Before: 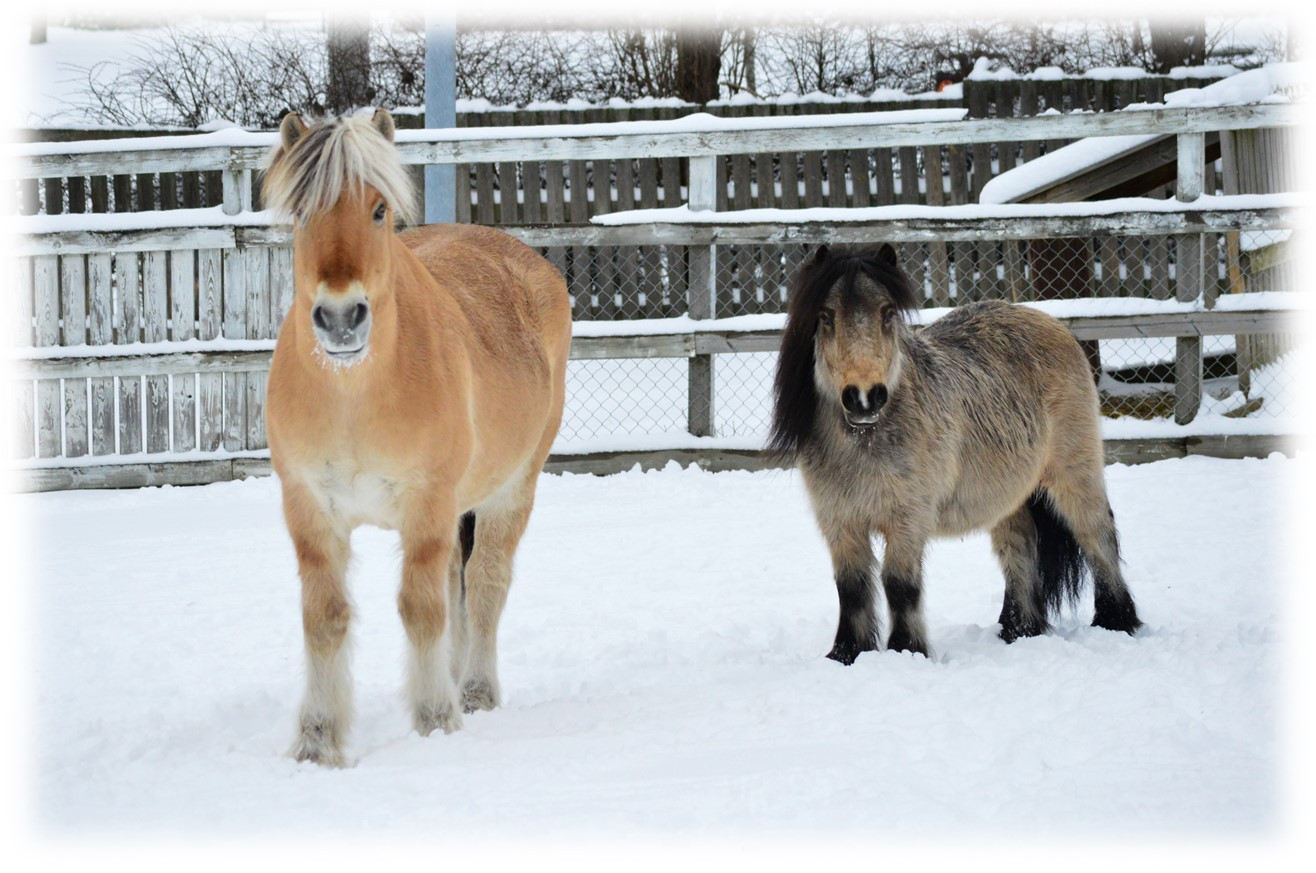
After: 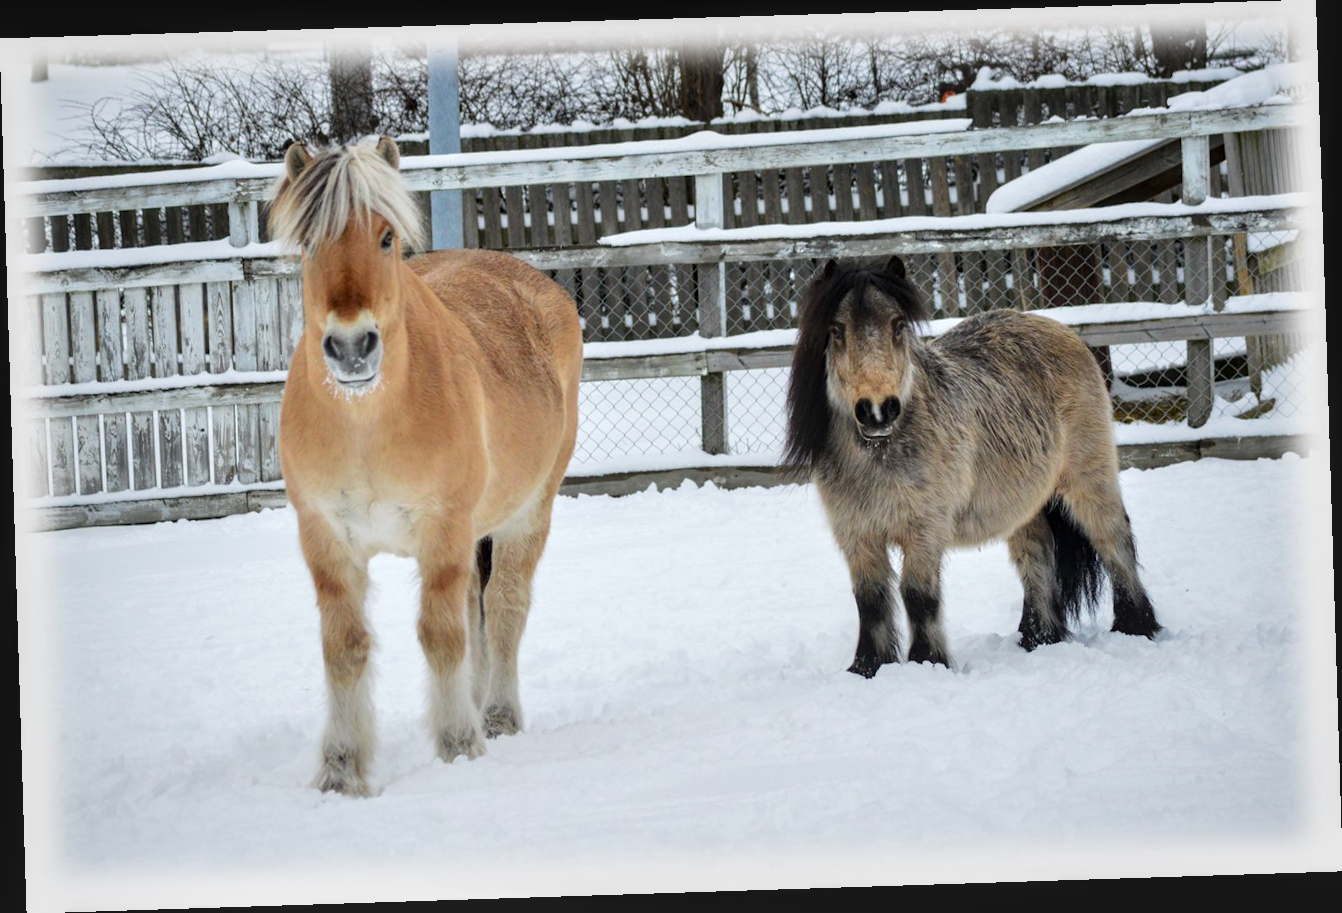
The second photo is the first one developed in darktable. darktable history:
local contrast: on, module defaults
rotate and perspective: rotation -1.77°, lens shift (horizontal) 0.004, automatic cropping off
